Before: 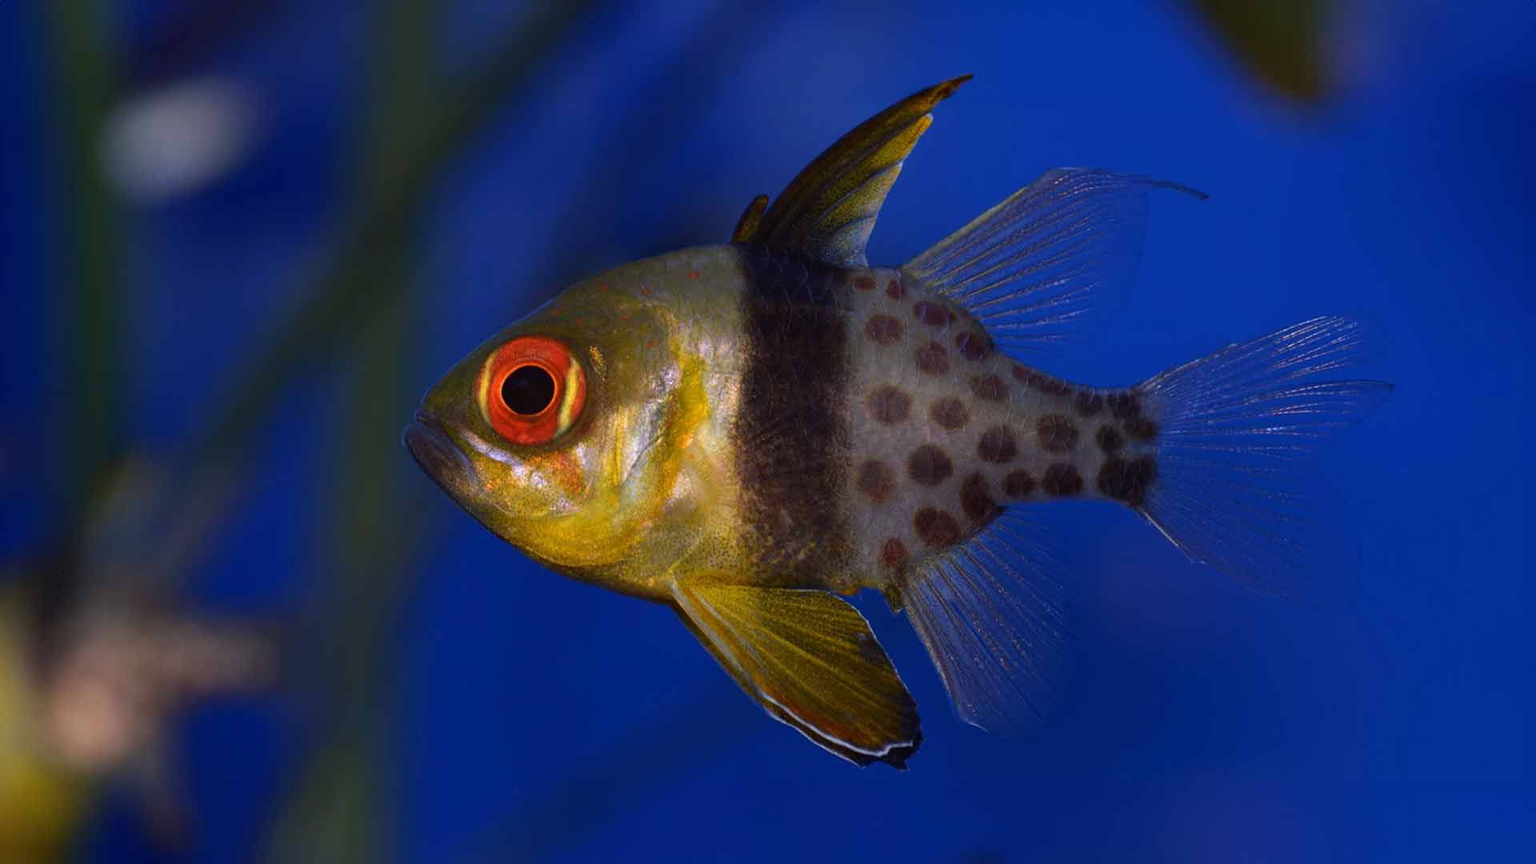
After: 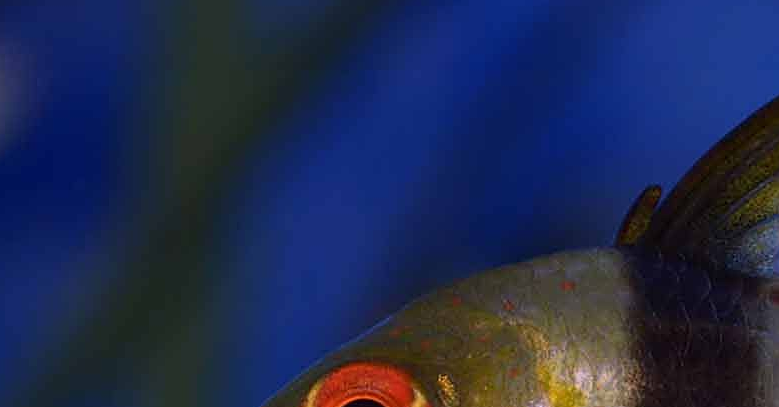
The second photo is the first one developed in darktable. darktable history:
crop: left 15.584%, top 5.421%, right 43.824%, bottom 56.878%
sharpen: amount 0.494
